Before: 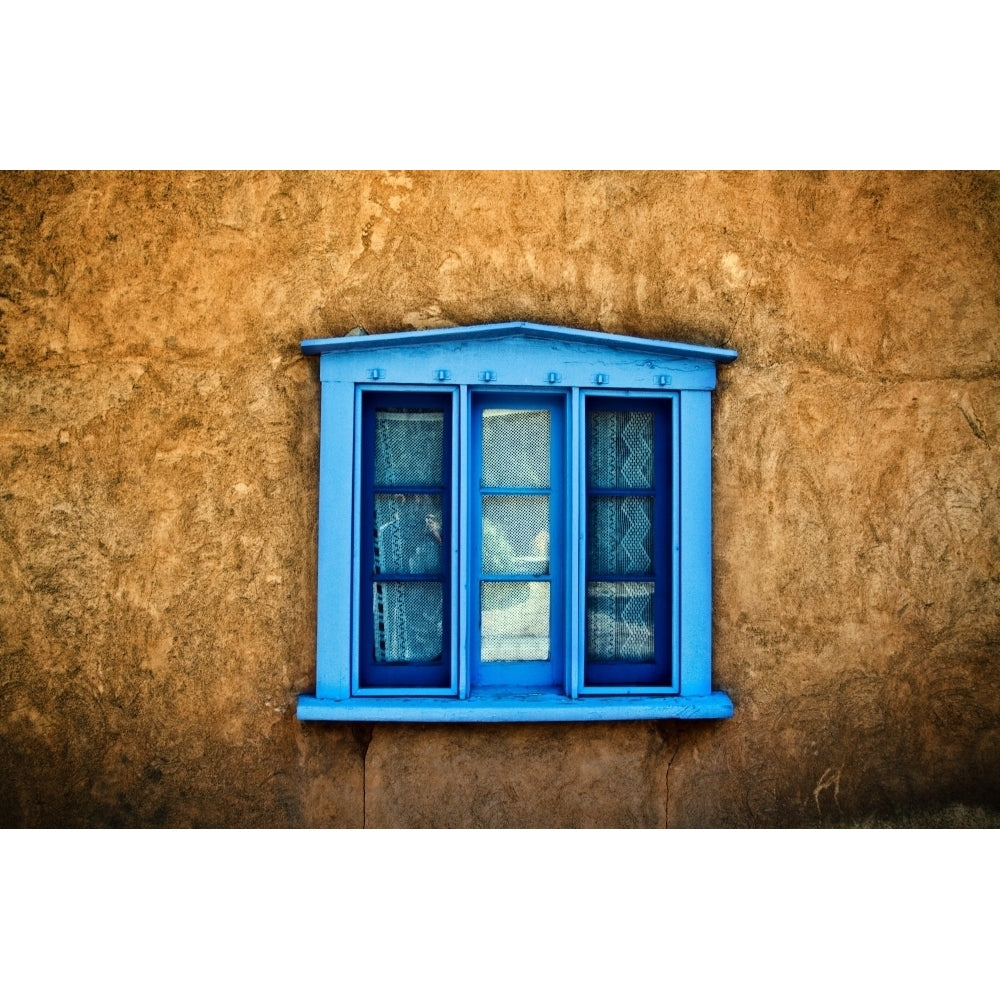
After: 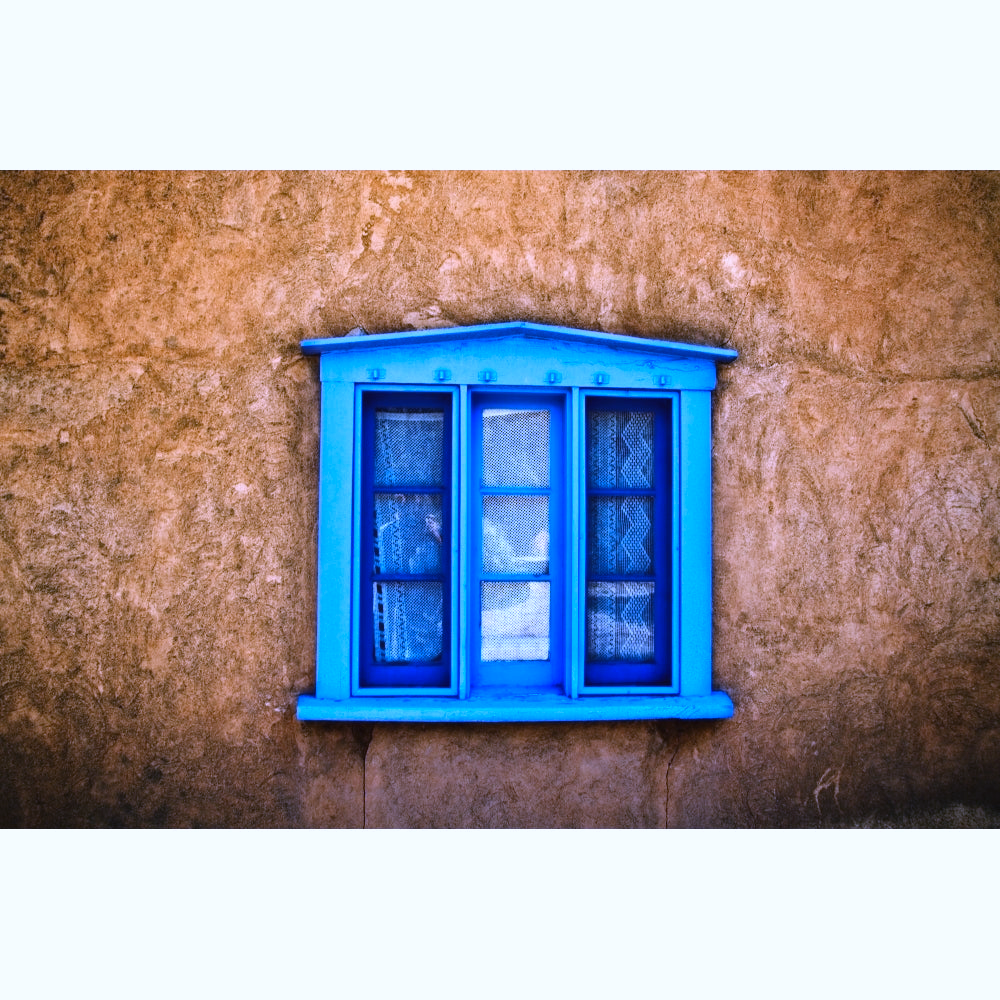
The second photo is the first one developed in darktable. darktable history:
white balance: red 0.98, blue 1.61
vibrance: on, module defaults
exposure: black level correction -0.003, exposure 0.04 EV, compensate highlight preservation false
